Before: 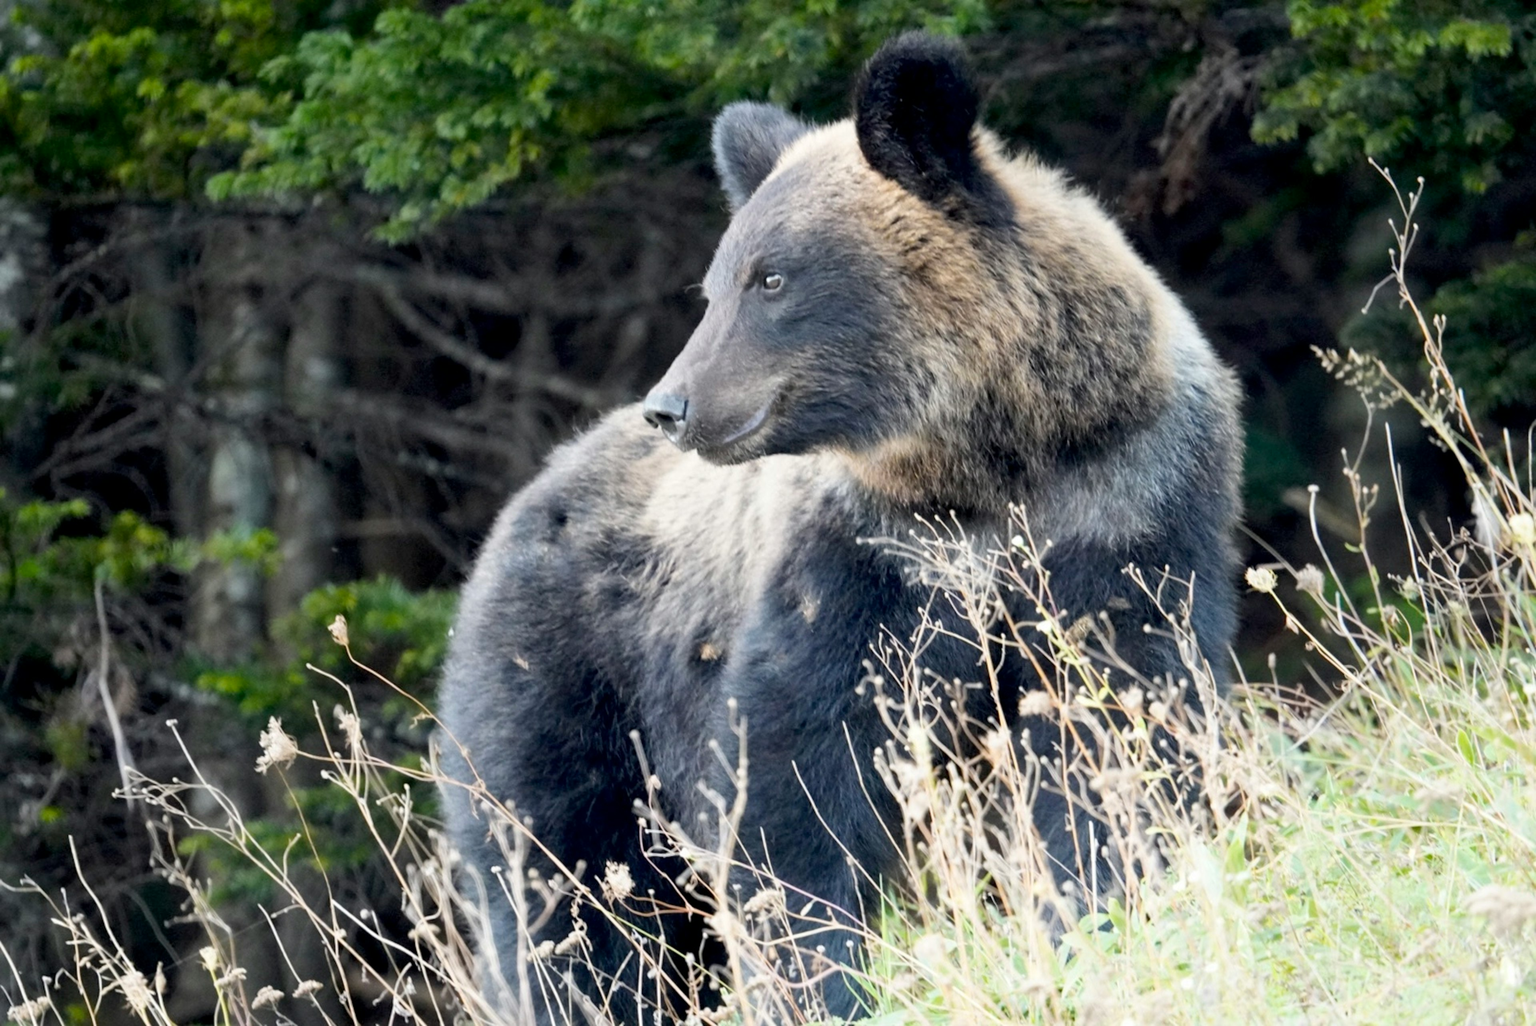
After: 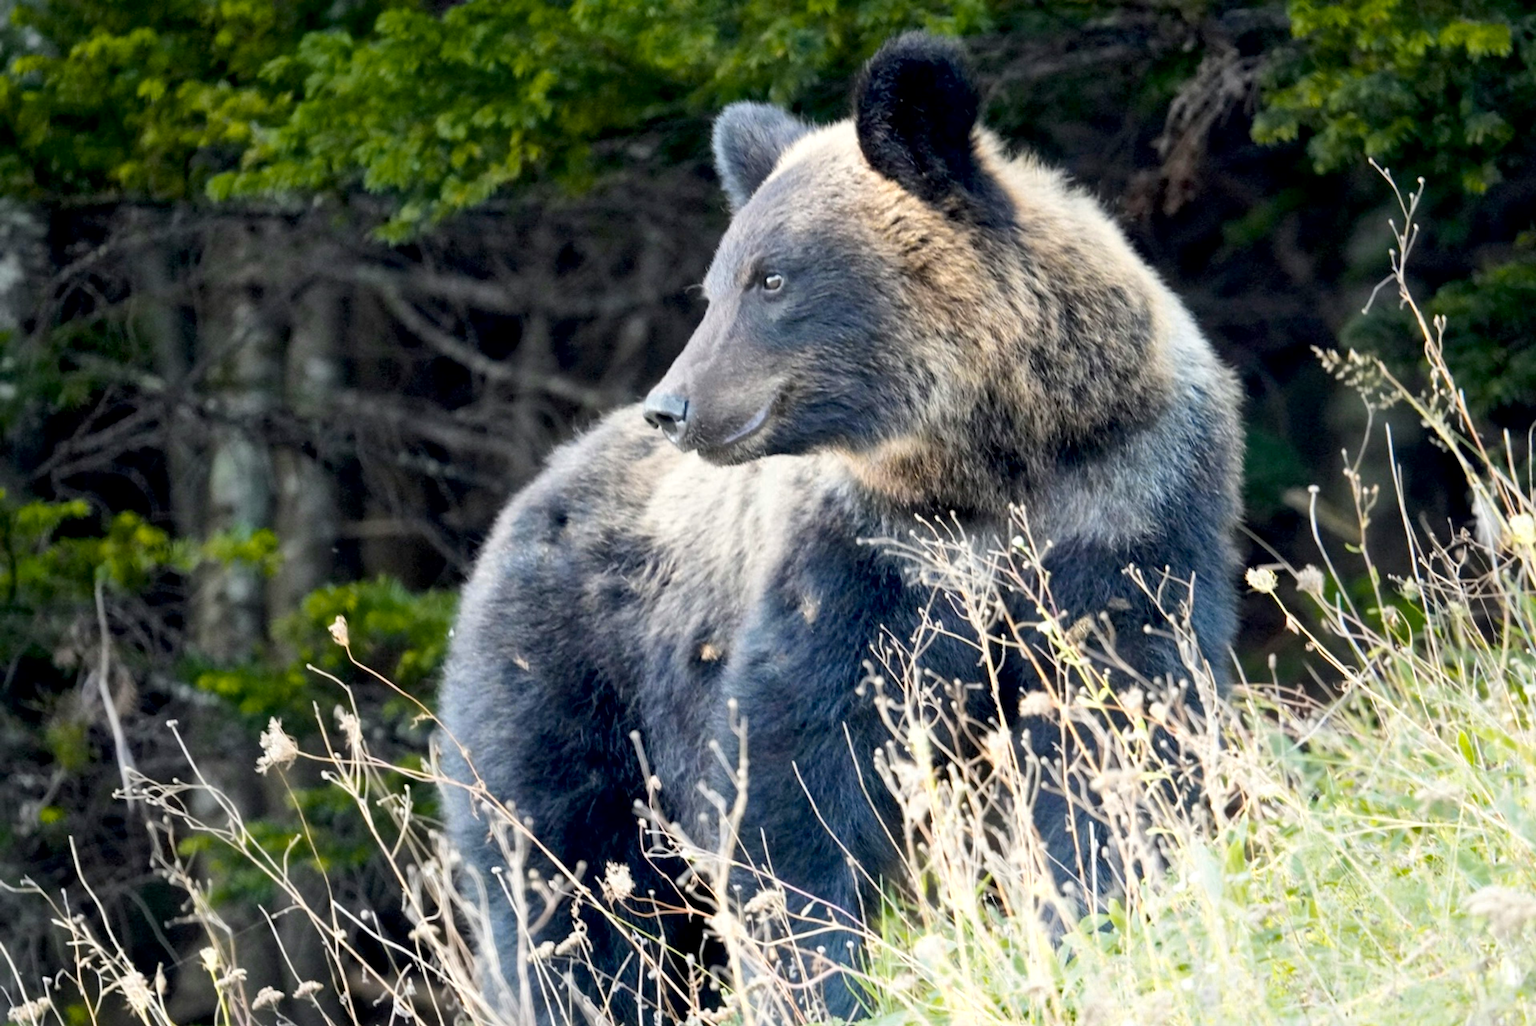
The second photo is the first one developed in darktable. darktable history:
local contrast: mode bilateral grid, contrast 20, coarseness 49, detail 120%, midtone range 0.2
color zones: curves: ch0 [(0.099, 0.624) (0.257, 0.596) (0.384, 0.376) (0.529, 0.492) (0.697, 0.564) (0.768, 0.532) (0.908, 0.644)]; ch1 [(0.112, 0.564) (0.254, 0.612) (0.432, 0.676) (0.592, 0.456) (0.743, 0.684) (0.888, 0.536)]; ch2 [(0.25, 0.5) (0.469, 0.36) (0.75, 0.5)]
